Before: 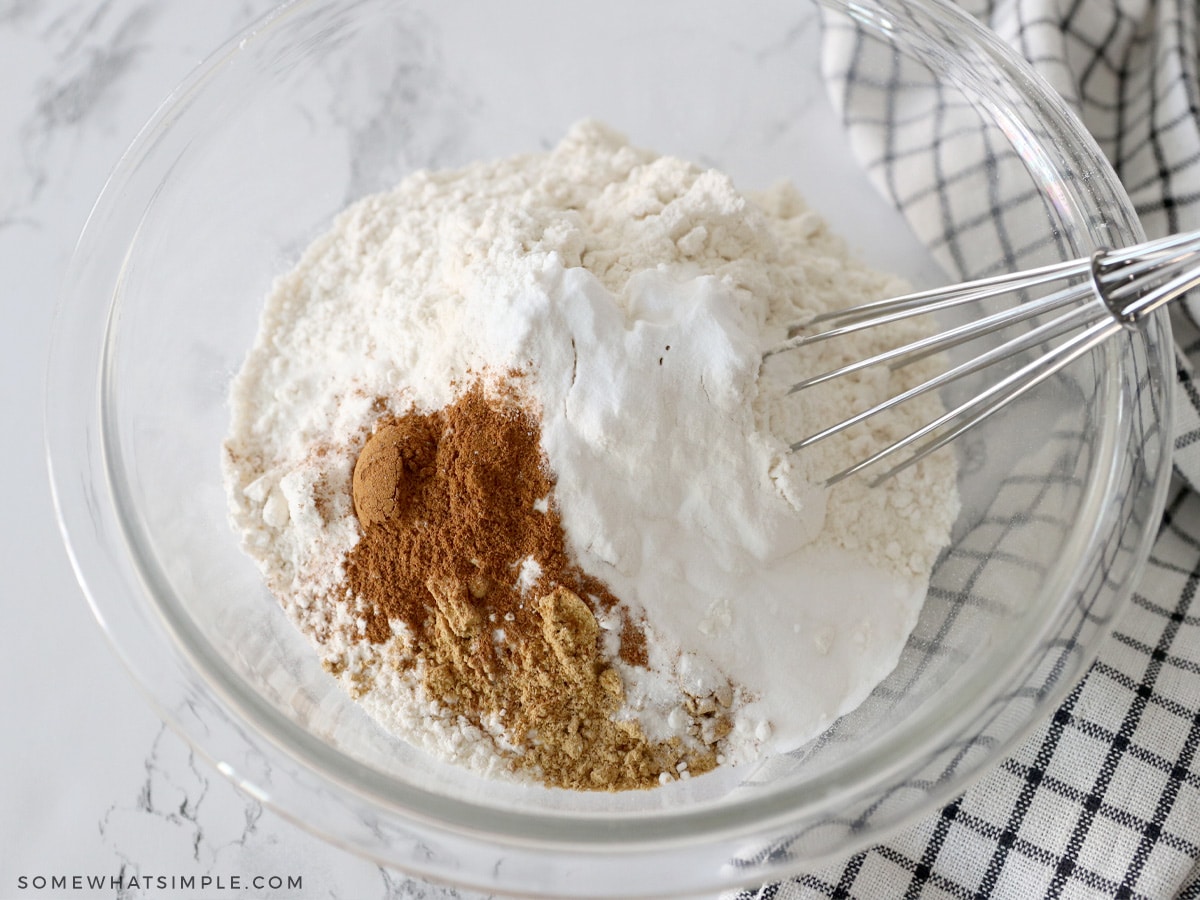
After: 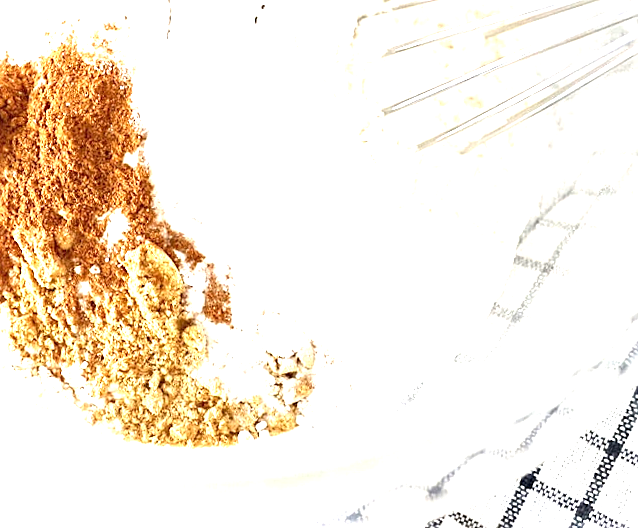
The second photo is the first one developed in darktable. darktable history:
crop: left 34.479%, top 38.822%, right 13.718%, bottom 5.172%
rotate and perspective: rotation 2.17°, automatic cropping off
sharpen: on, module defaults
exposure: black level correction 0, exposure 2.138 EV, compensate exposure bias true, compensate highlight preservation false
